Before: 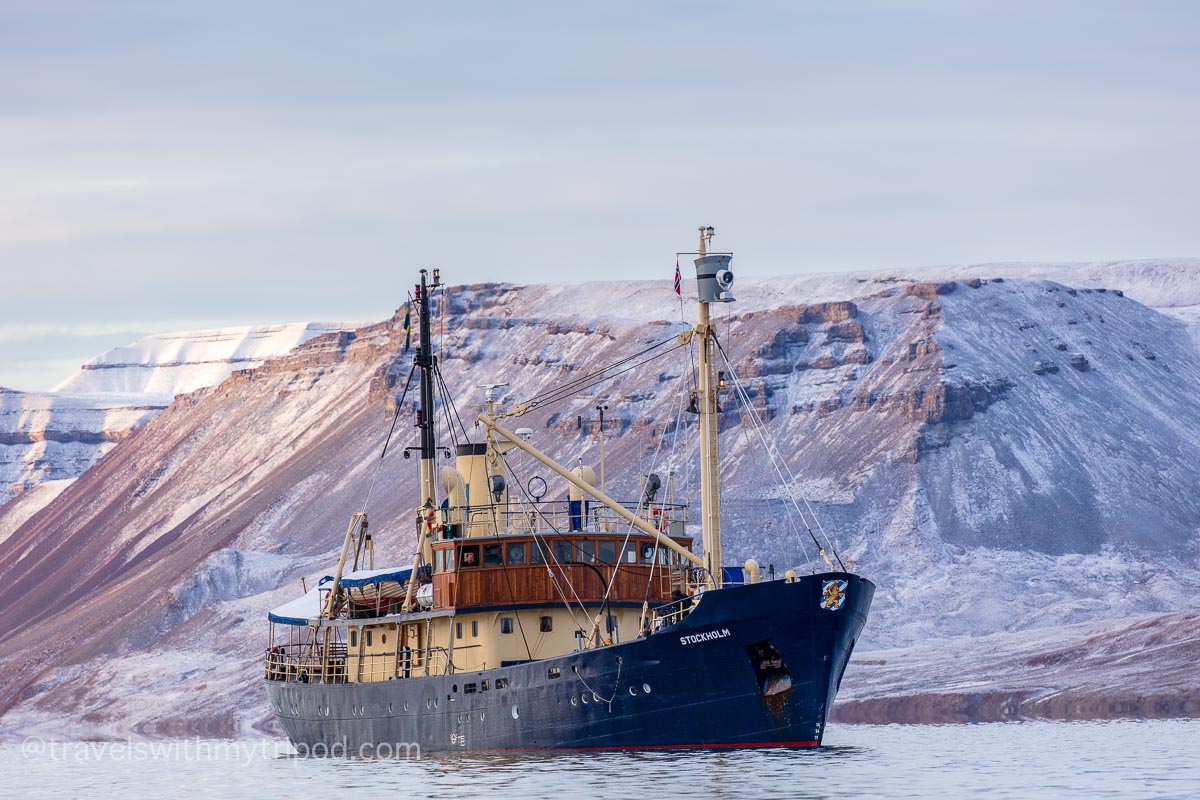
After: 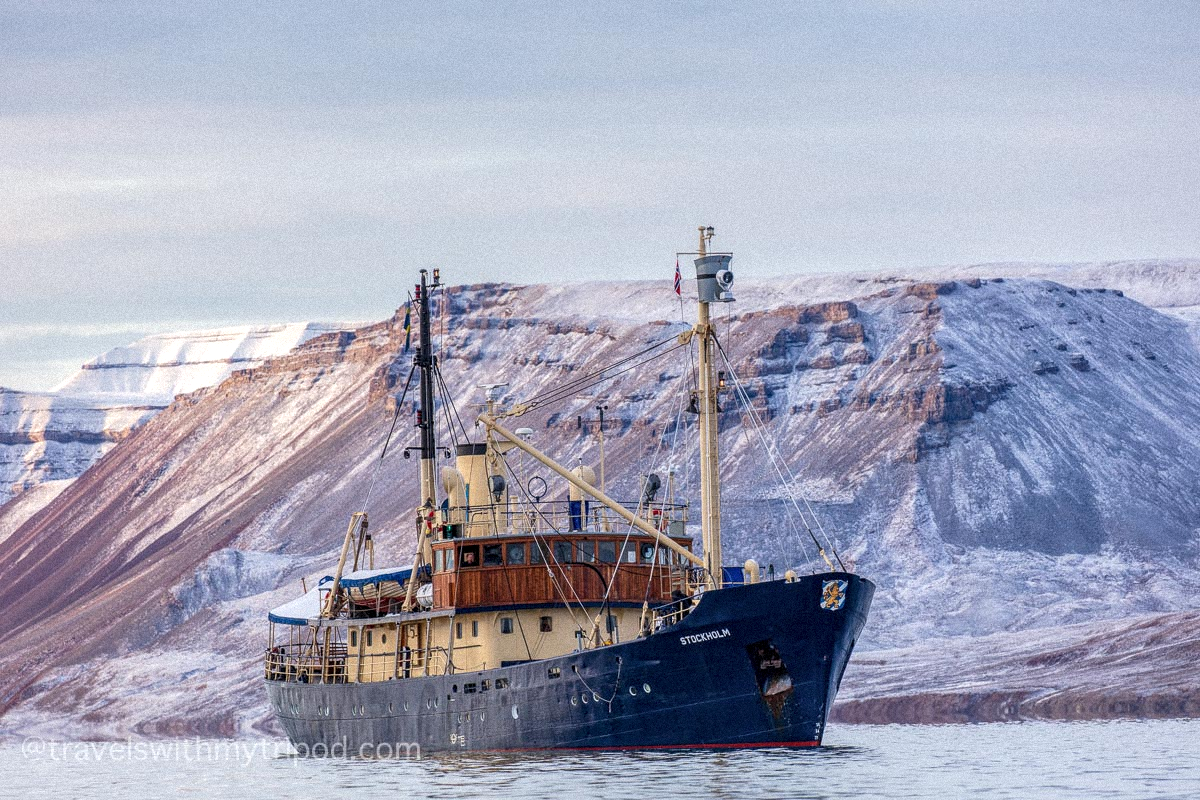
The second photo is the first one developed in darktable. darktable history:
grain: mid-tones bias 0%
local contrast: highlights 99%, shadows 86%, detail 160%, midtone range 0.2
